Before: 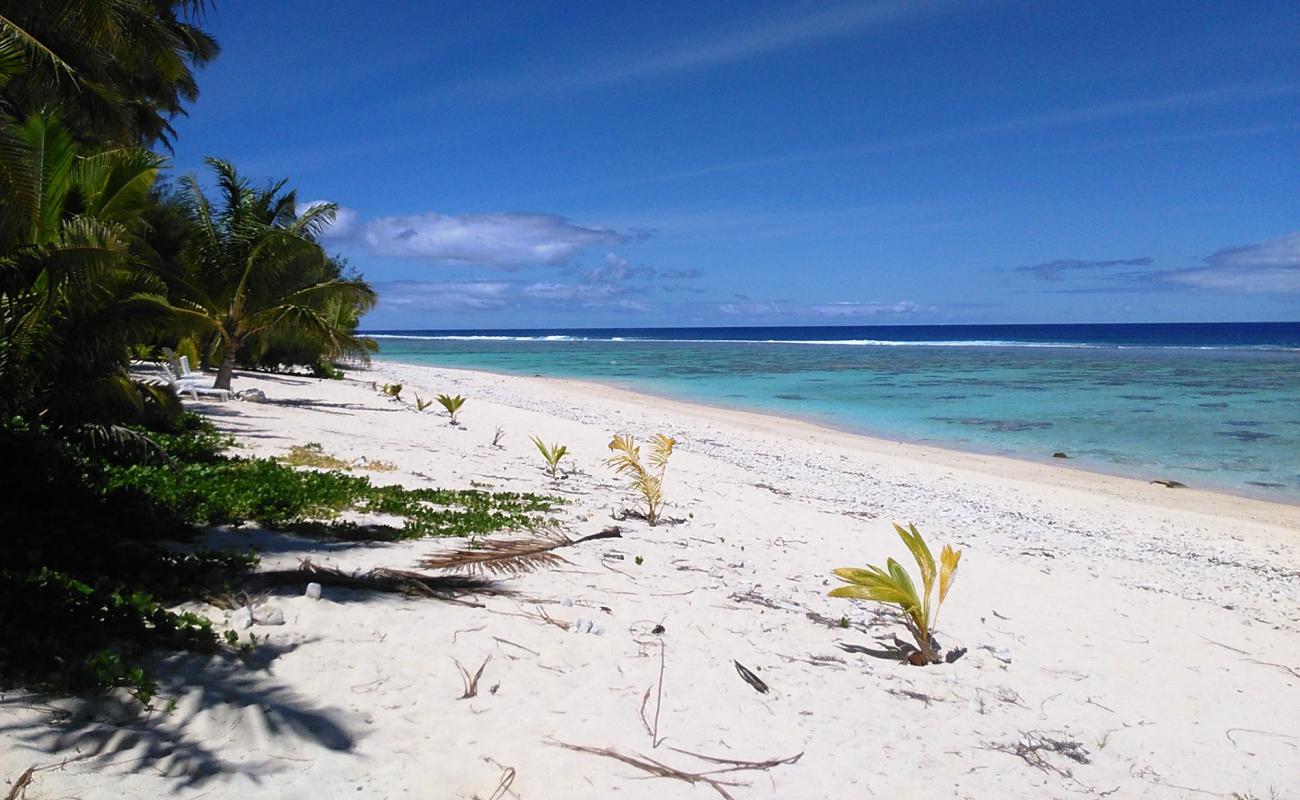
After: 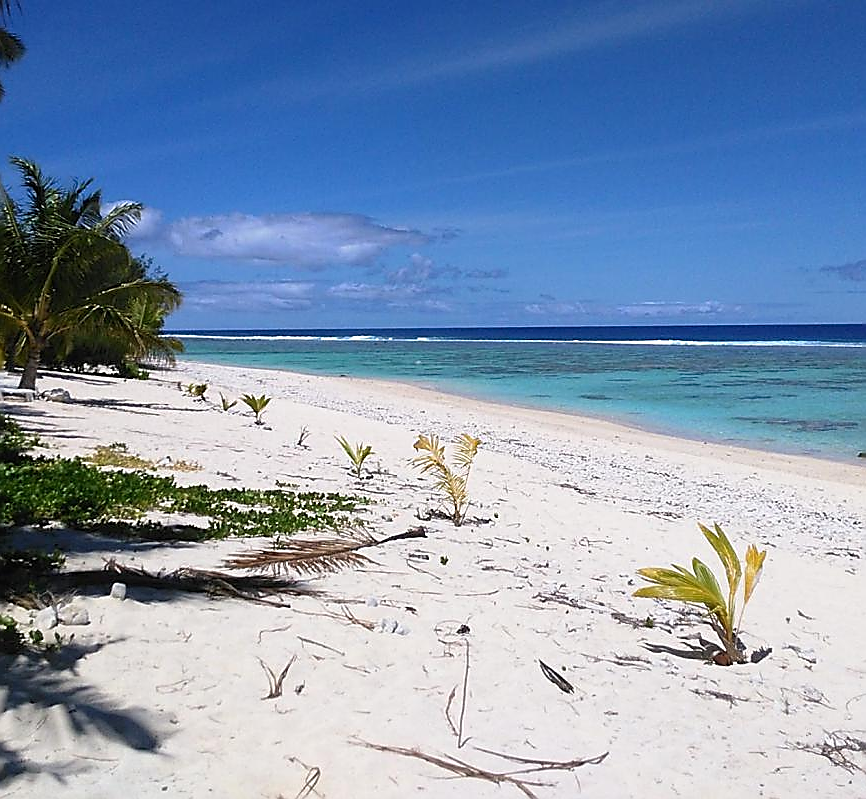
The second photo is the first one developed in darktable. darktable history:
crop and rotate: left 15.055%, right 18.278%
sharpen: radius 1.4, amount 1.25, threshold 0.7
